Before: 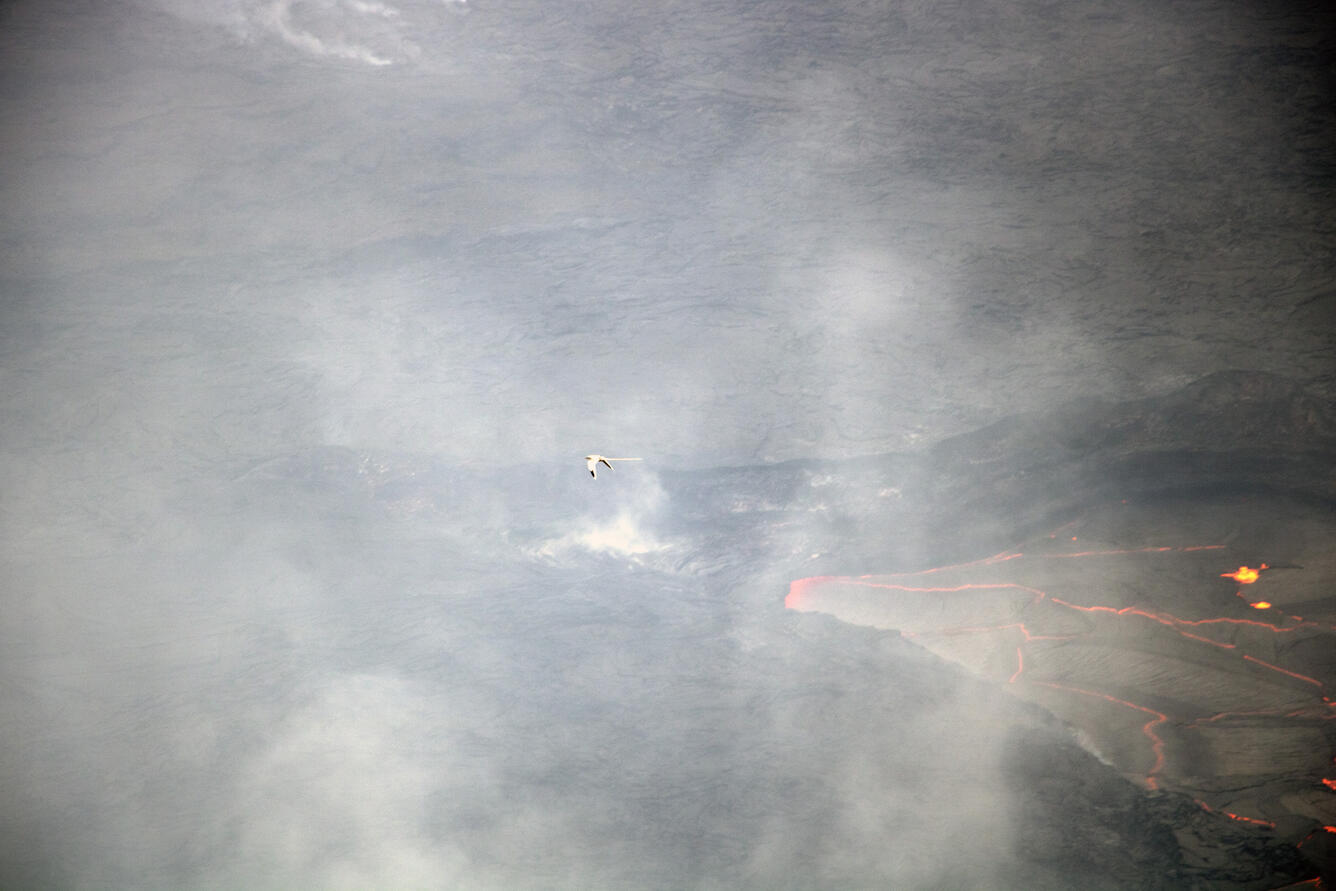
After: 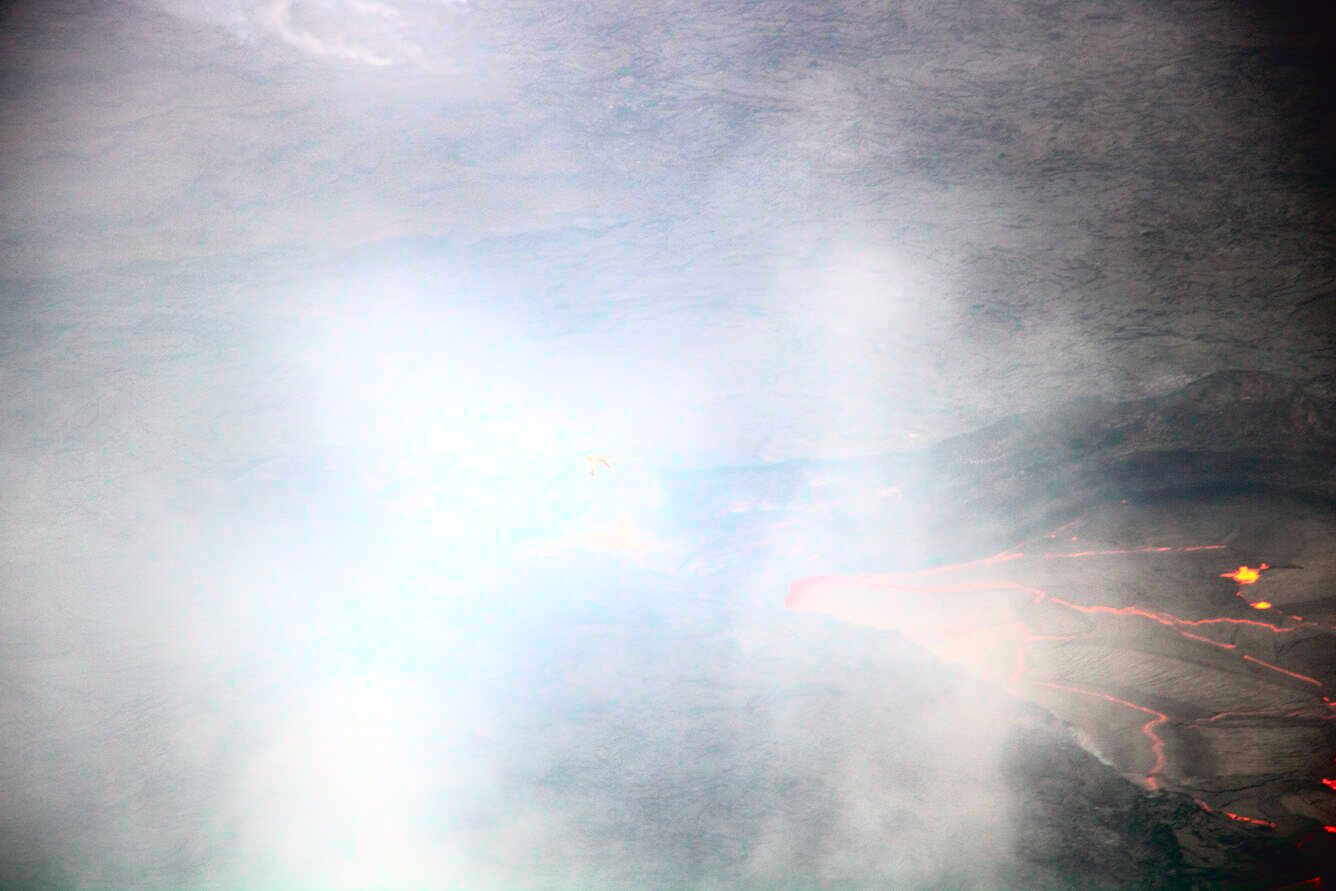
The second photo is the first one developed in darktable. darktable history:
bloom: size 16%, threshold 98%, strength 20%
tone curve: curves: ch0 [(0, 0.031) (0.139, 0.084) (0.311, 0.278) (0.495, 0.544) (0.718, 0.816) (0.841, 0.909) (1, 0.967)]; ch1 [(0, 0) (0.272, 0.249) (0.388, 0.385) (0.479, 0.456) (0.495, 0.497) (0.538, 0.55) (0.578, 0.595) (0.707, 0.778) (1, 1)]; ch2 [(0, 0) (0.125, 0.089) (0.353, 0.329) (0.443, 0.408) (0.502, 0.495) (0.56, 0.553) (0.608, 0.631) (1, 1)], color space Lab, independent channels, preserve colors none
